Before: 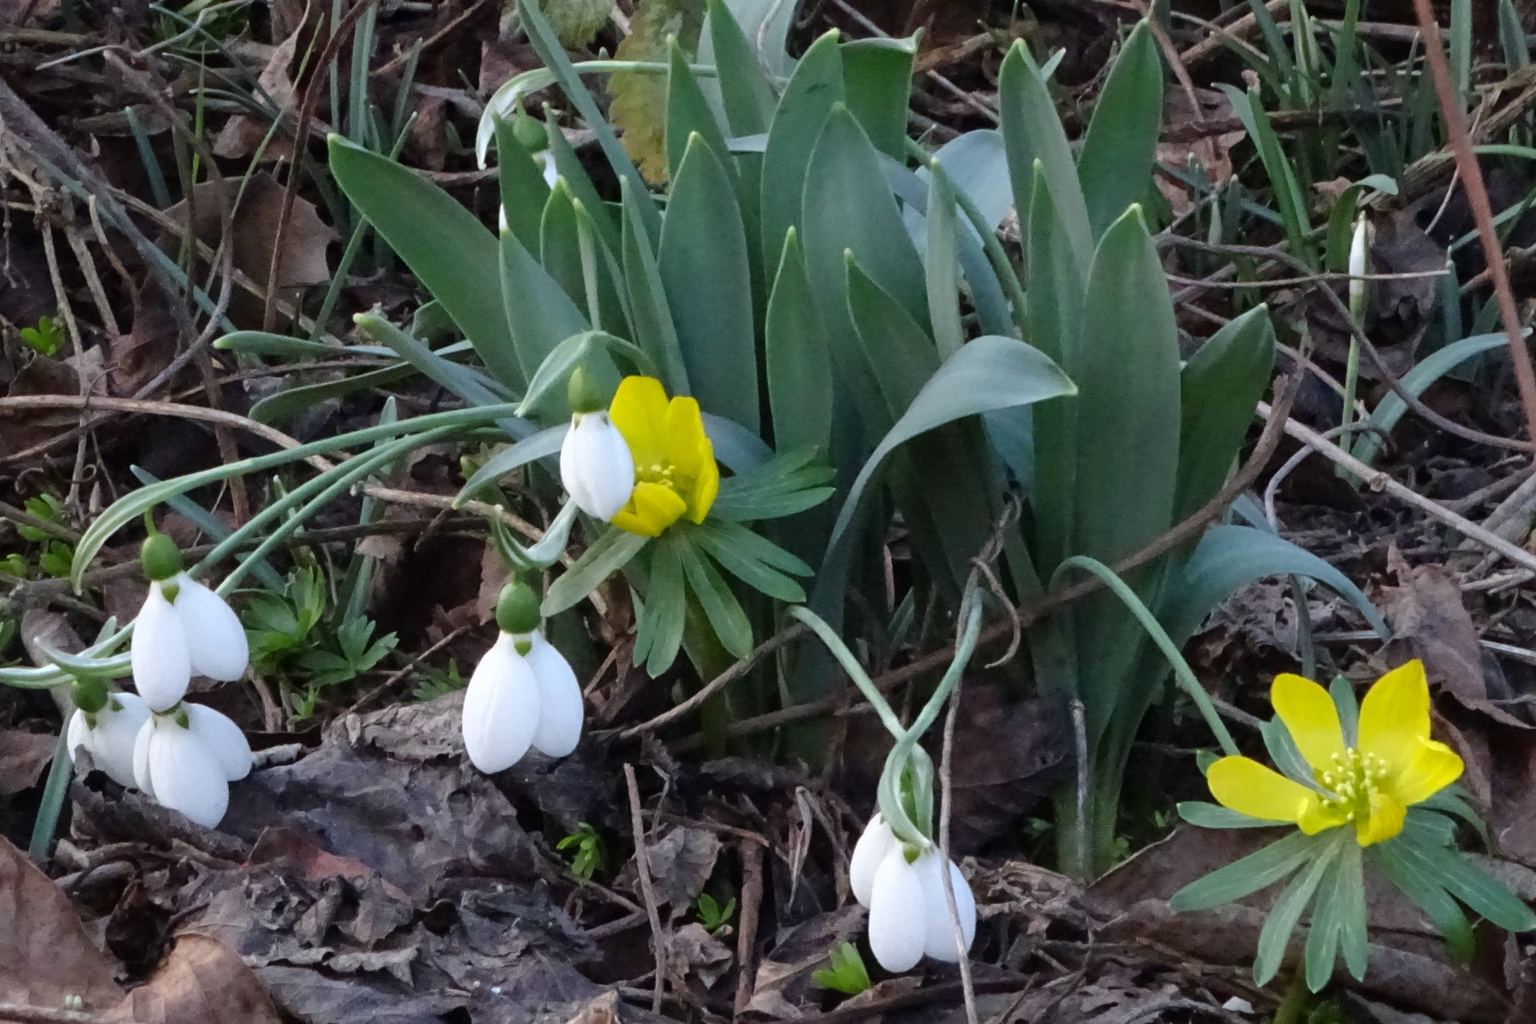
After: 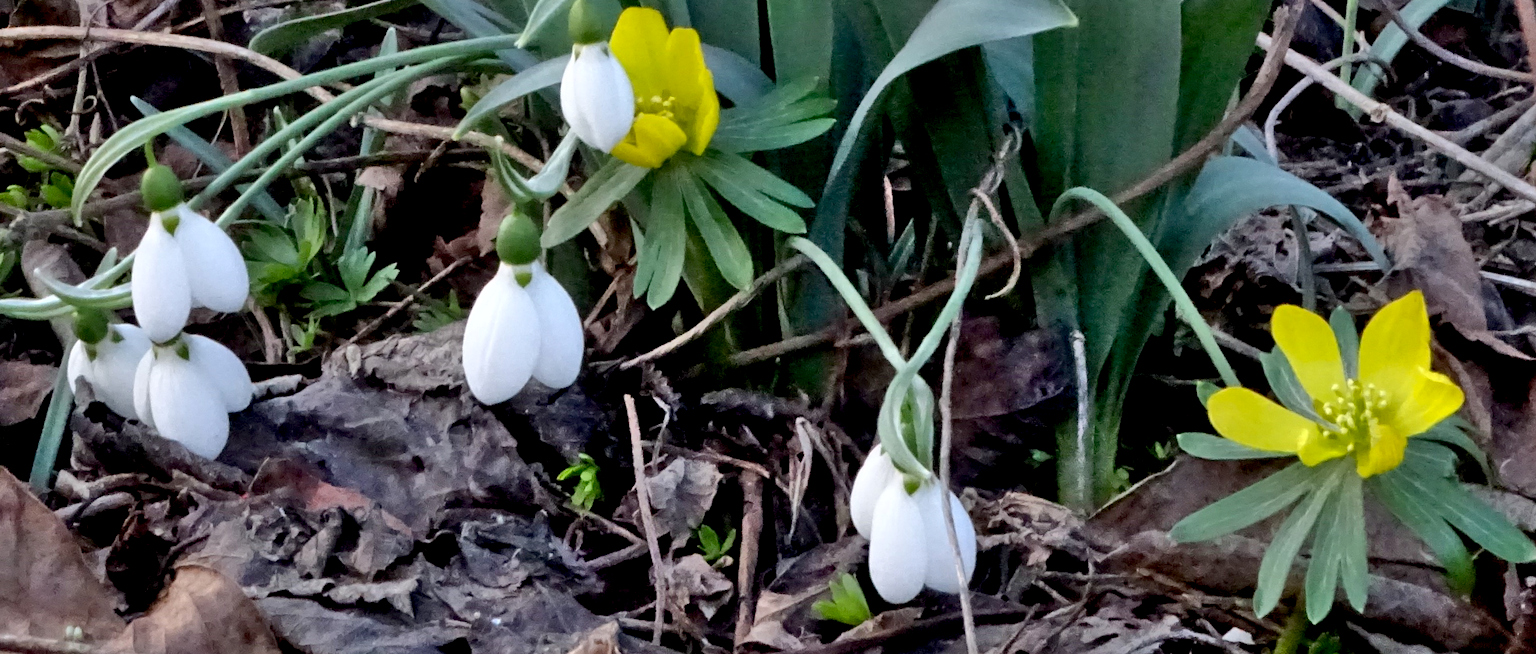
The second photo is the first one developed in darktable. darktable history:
exposure: black level correction 0.011, compensate highlight preservation false
crop and rotate: top 36.061%
shadows and highlights: soften with gaussian
contrast equalizer: octaves 7, y [[0.6 ×6], [0.55 ×6], [0 ×6], [0 ×6], [0 ×6]], mix 0.134
